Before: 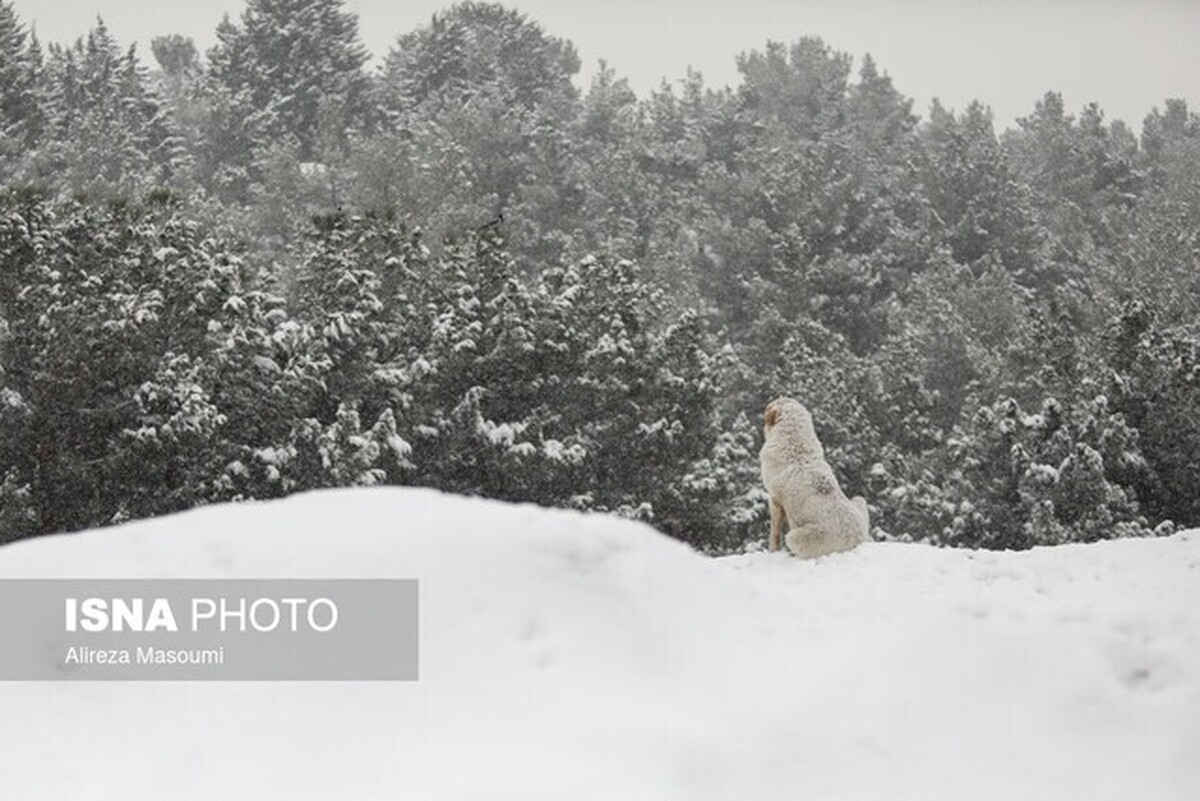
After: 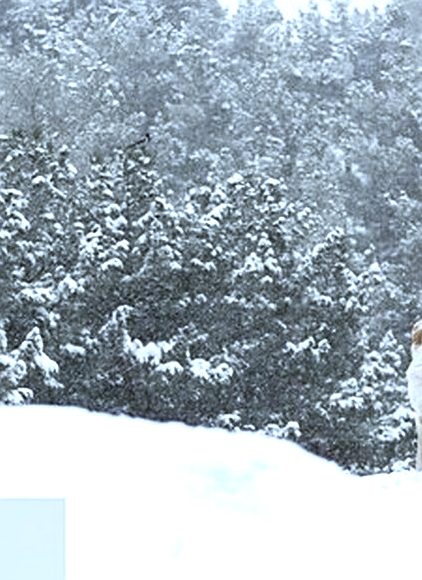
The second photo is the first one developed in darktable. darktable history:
crop and rotate: left 29.476%, top 10.214%, right 35.32%, bottom 17.333%
exposure: black level correction -0.002, exposure 0.708 EV, compensate exposure bias true, compensate highlight preservation false
white balance: red 0.948, green 1.02, blue 1.176
color calibration: illuminant Planckian (black body), x 0.351, y 0.352, temperature 4794.27 K
sharpen: amount 0.575
shadows and highlights: shadows 0, highlights 40
